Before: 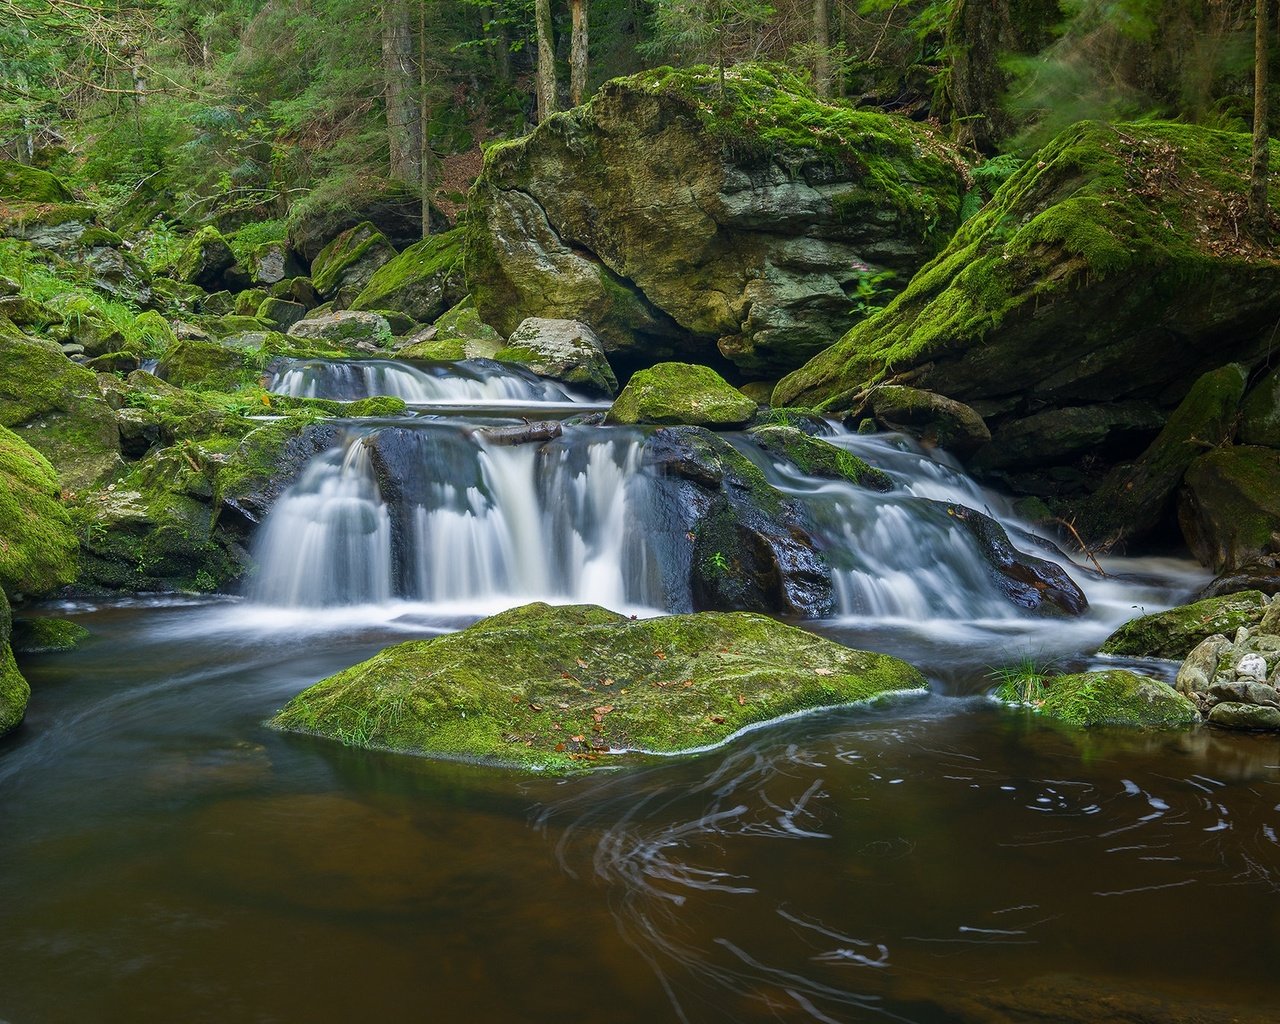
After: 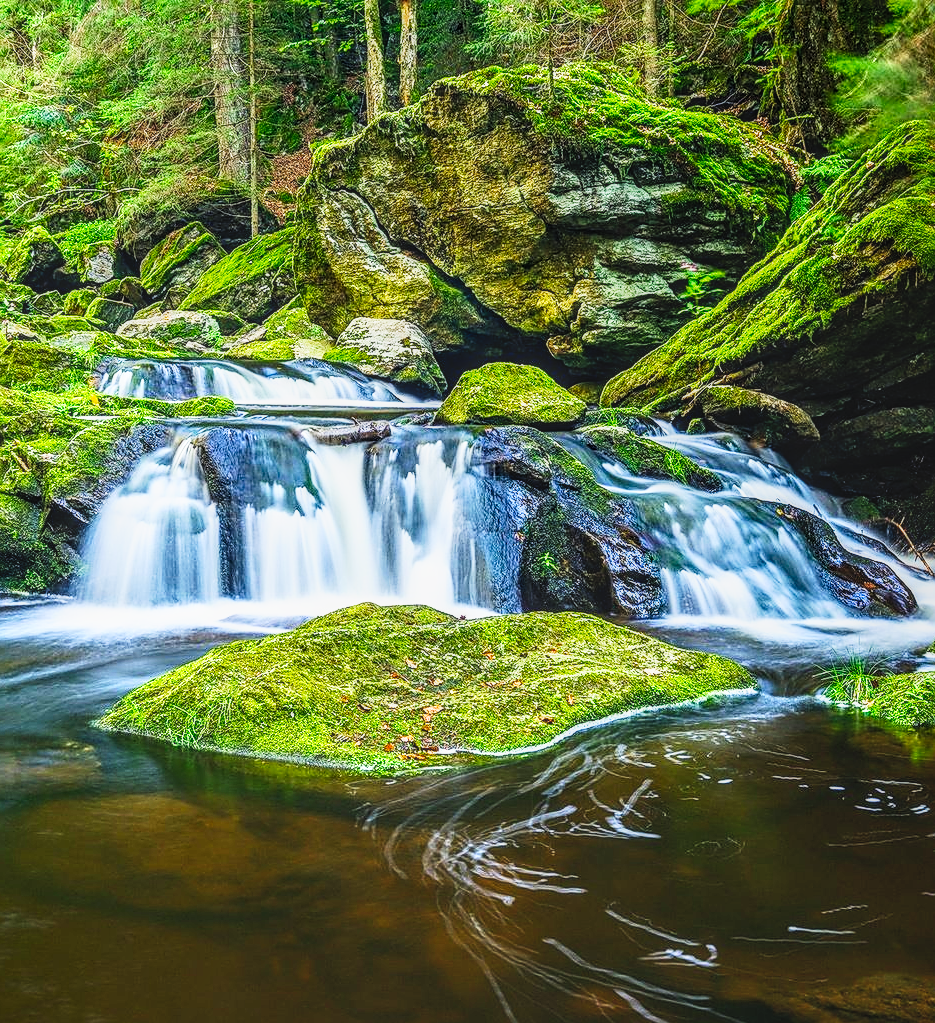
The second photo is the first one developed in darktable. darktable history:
exposure: exposure -0.256 EV, compensate highlight preservation false
crop: left 13.401%, right 13.49%
base curve: curves: ch0 [(0, 0) (0.007, 0.004) (0.027, 0.03) (0.046, 0.07) (0.207, 0.54) (0.442, 0.872) (0.673, 0.972) (1, 1)], preserve colors none
local contrast: highlights 5%, shadows 0%, detail 134%
sharpen: on, module defaults
contrast brightness saturation: contrast 0.202, brightness 0.17, saturation 0.229
